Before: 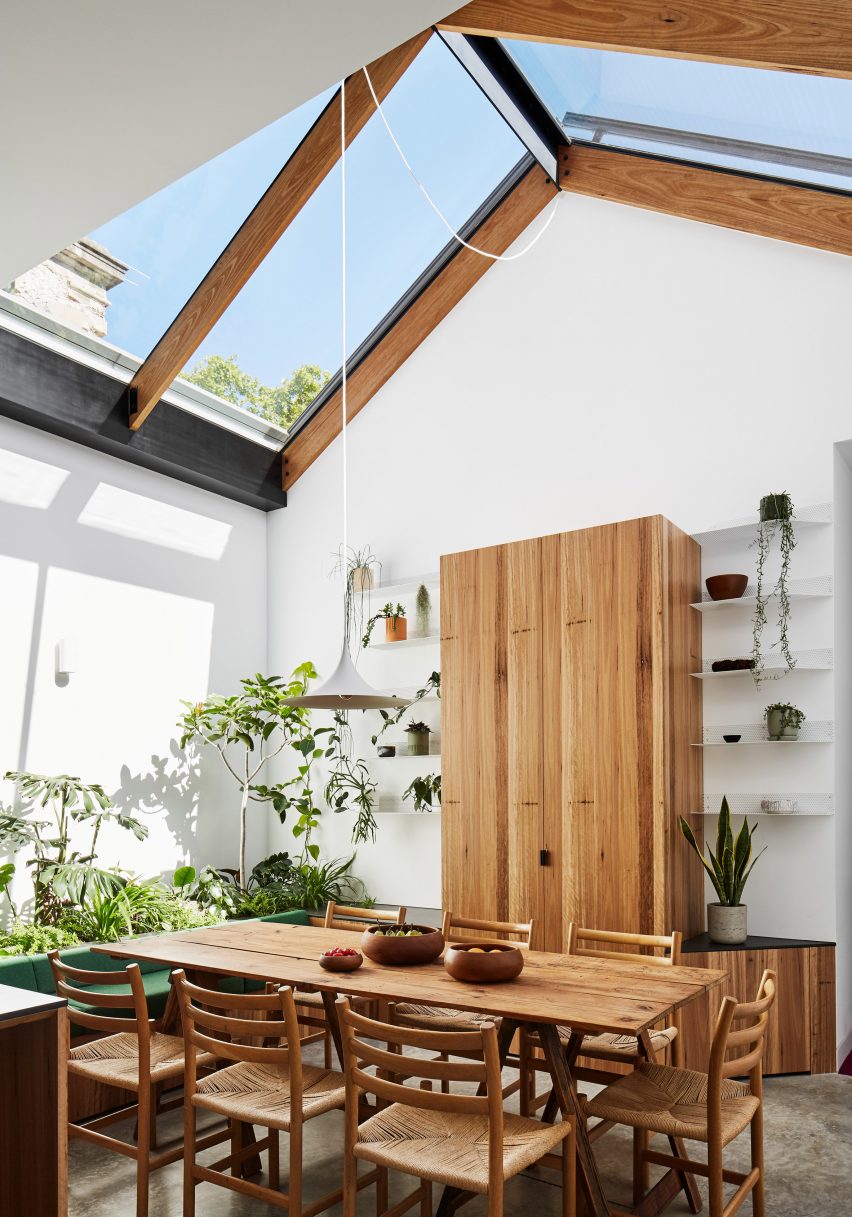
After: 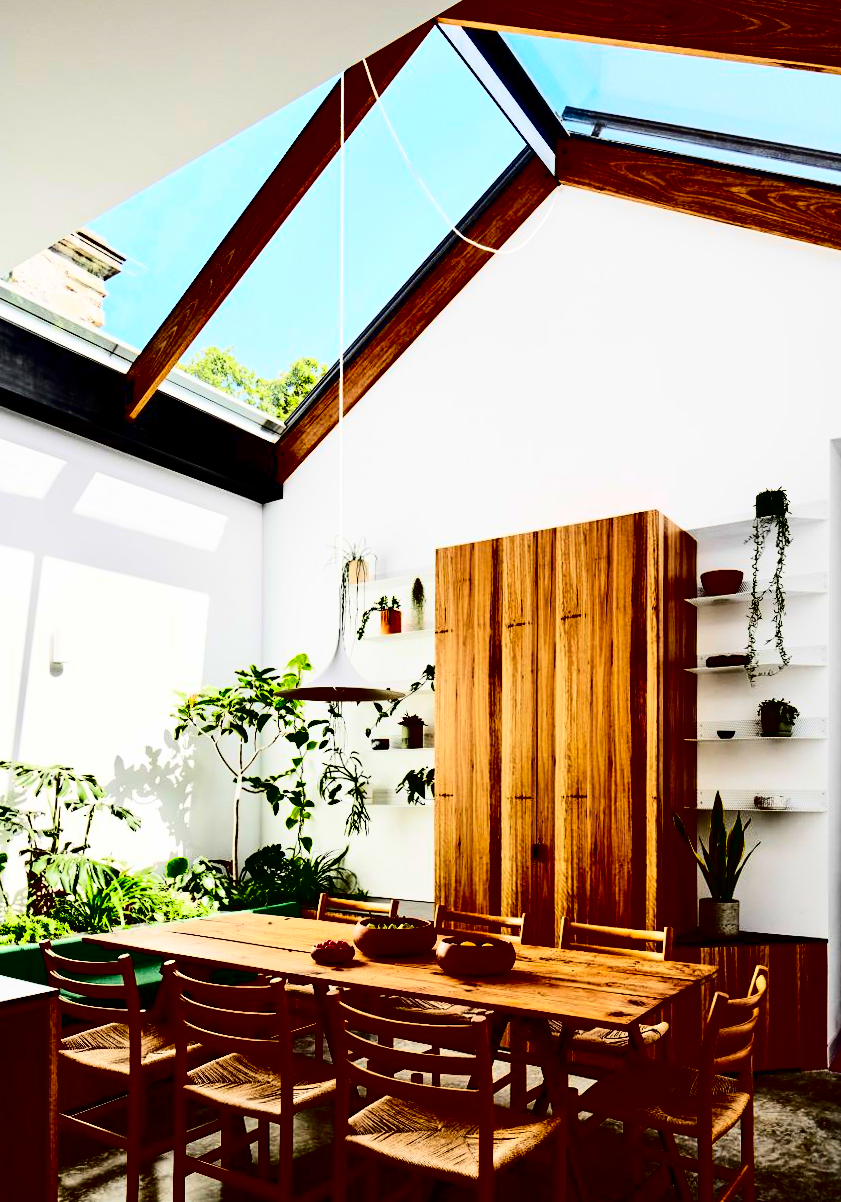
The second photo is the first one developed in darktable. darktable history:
crop and rotate: angle -0.5°
contrast brightness saturation: contrast 0.77, brightness -1, saturation 1
